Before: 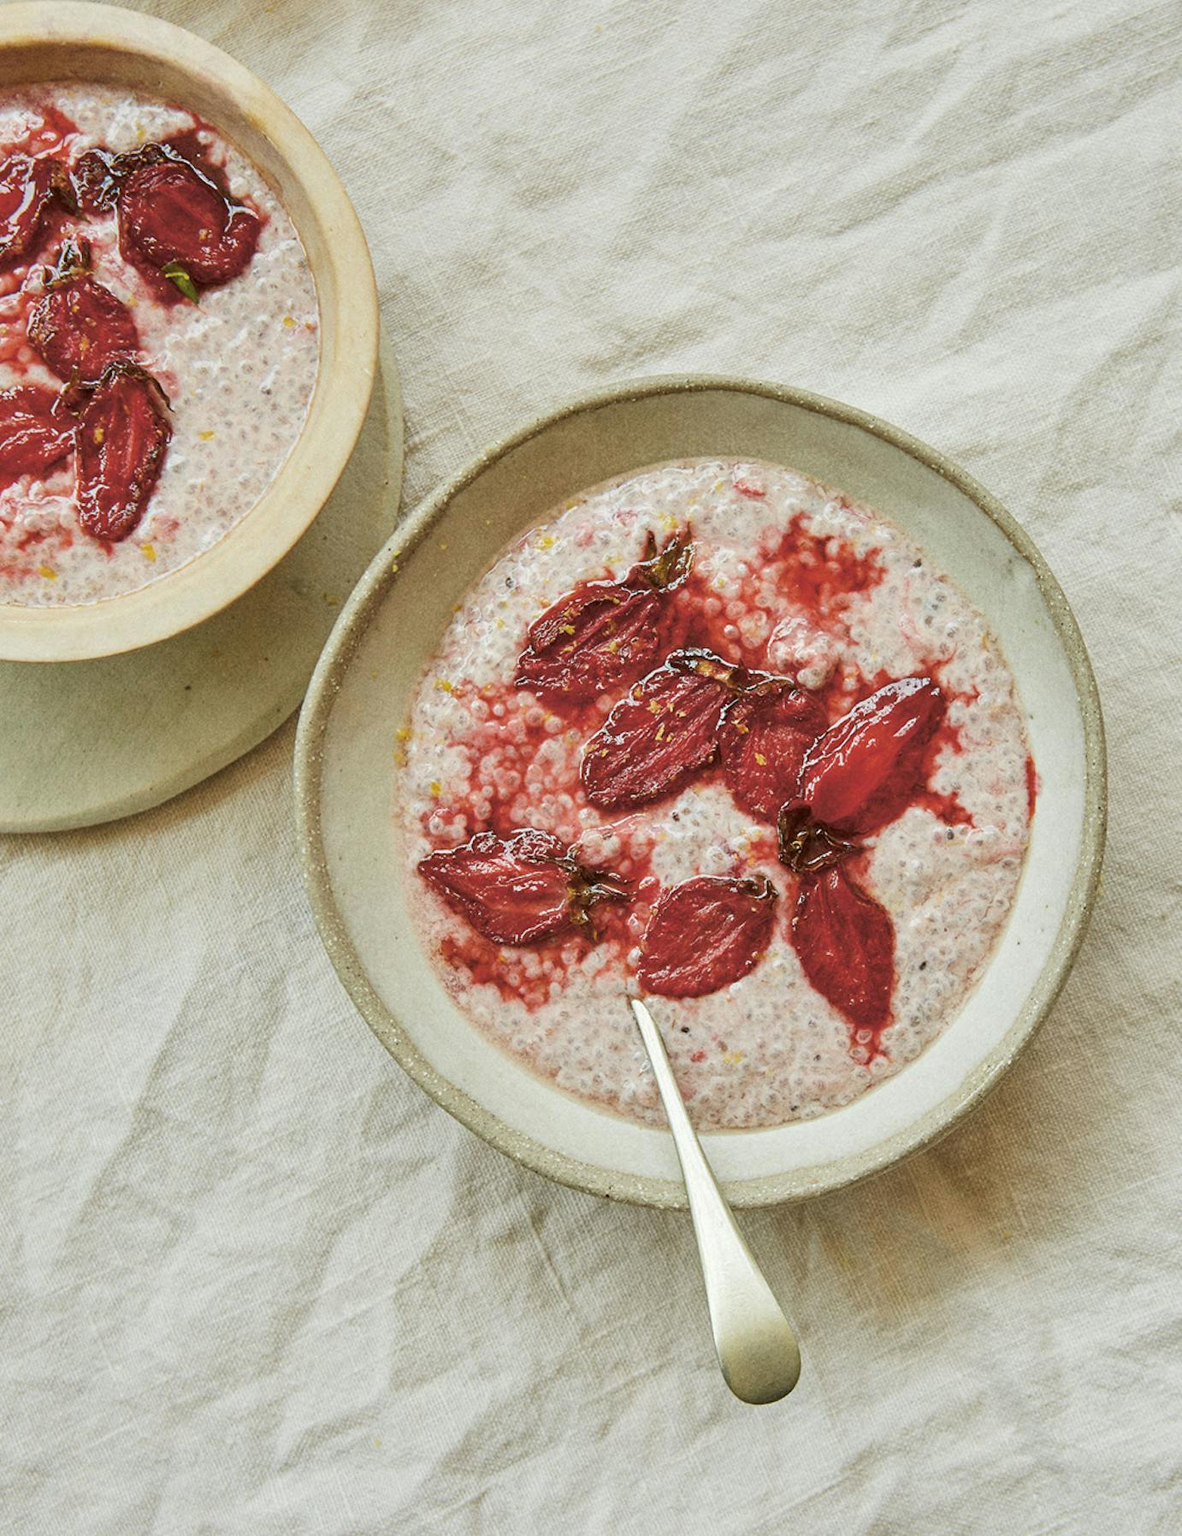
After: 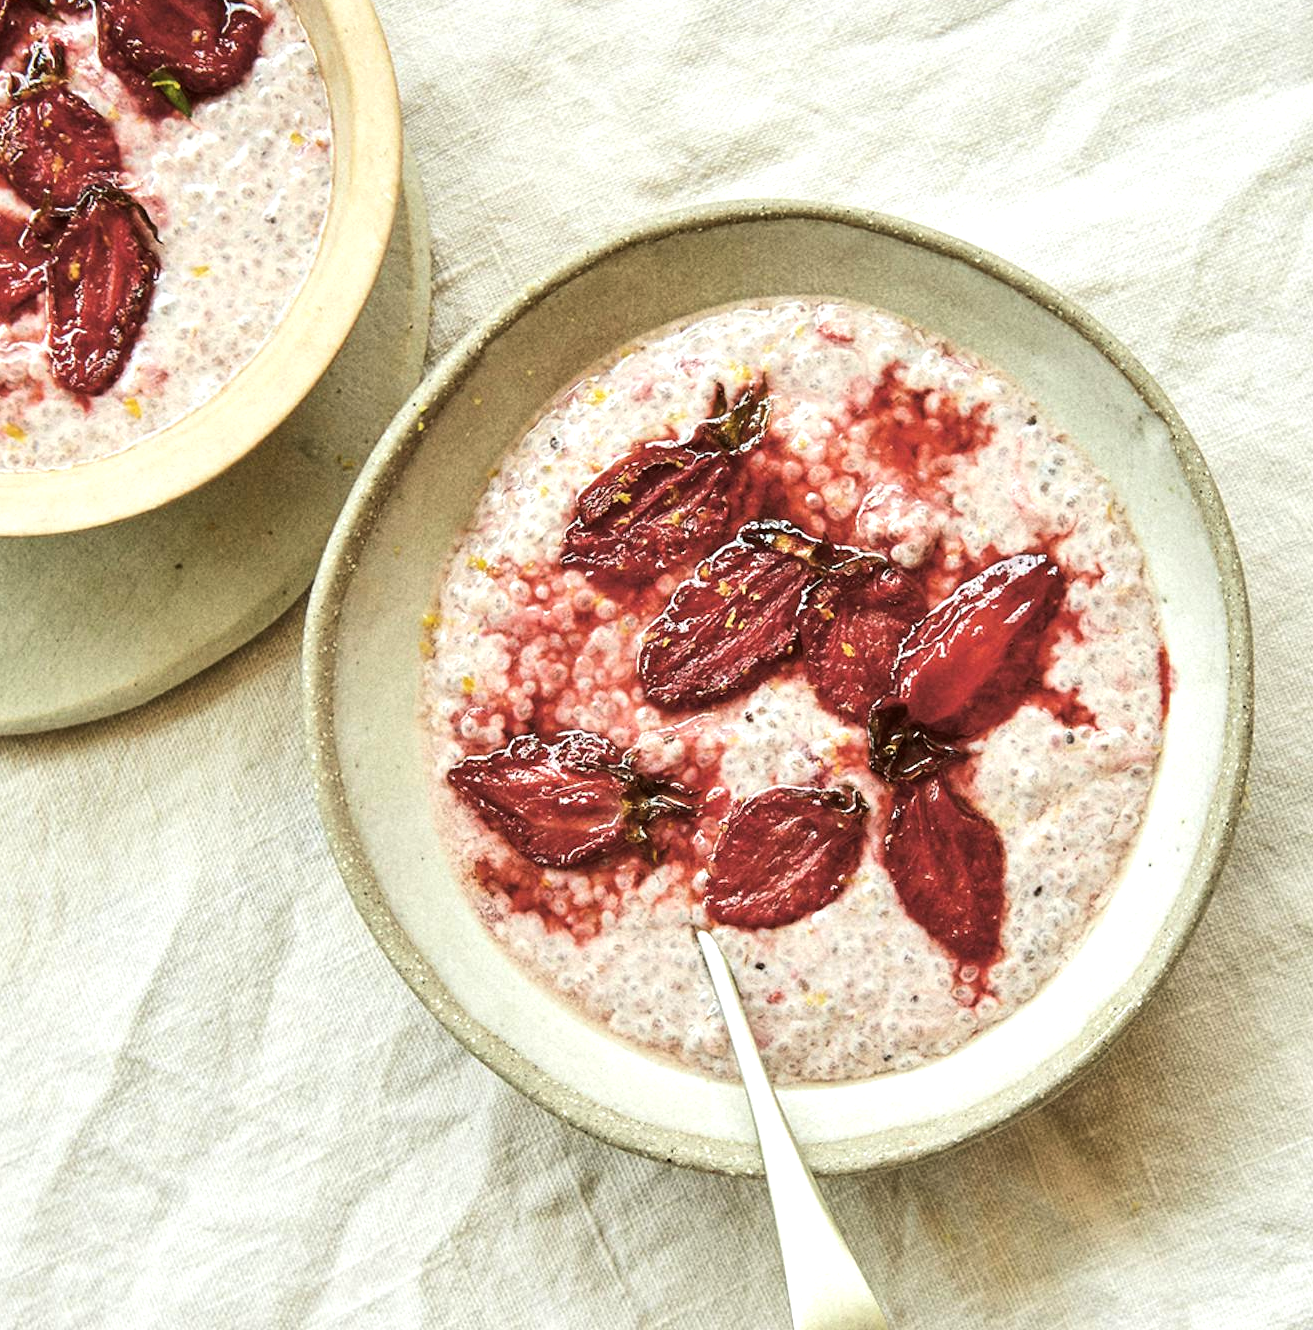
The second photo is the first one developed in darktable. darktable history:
crop and rotate: left 2.991%, top 13.302%, right 1.981%, bottom 12.636%
tone equalizer: -8 EV -0.75 EV, -7 EV -0.7 EV, -6 EV -0.6 EV, -5 EV -0.4 EV, -3 EV 0.4 EV, -2 EV 0.6 EV, -1 EV 0.7 EV, +0 EV 0.75 EV, edges refinement/feathering 500, mask exposure compensation -1.57 EV, preserve details no
